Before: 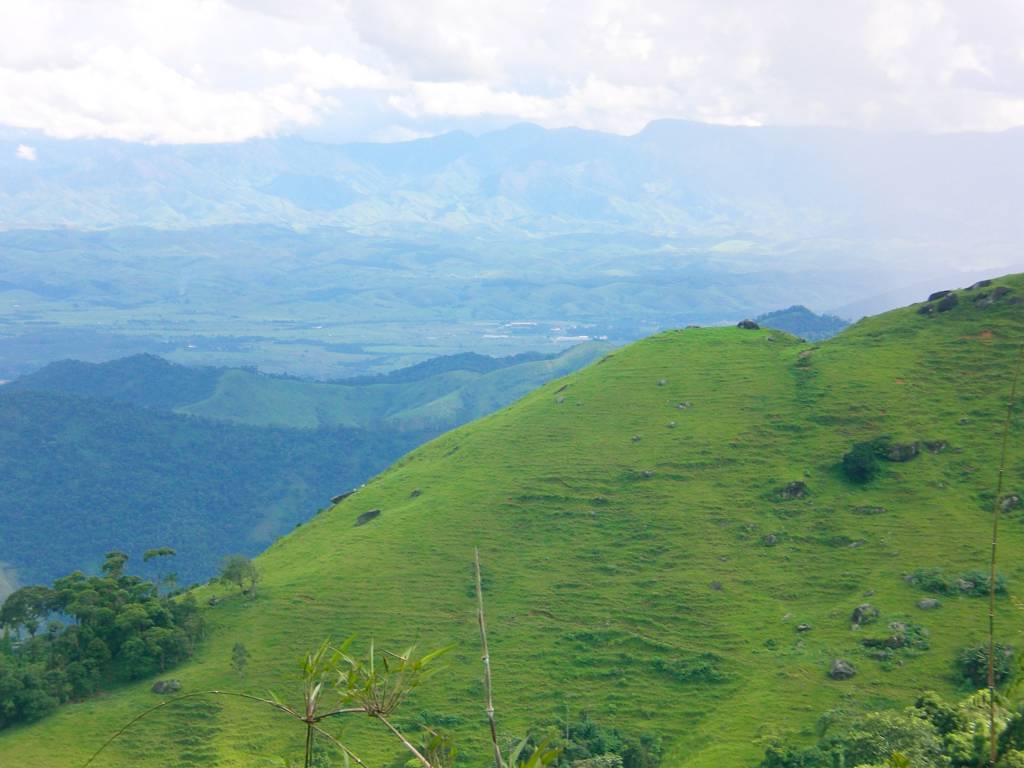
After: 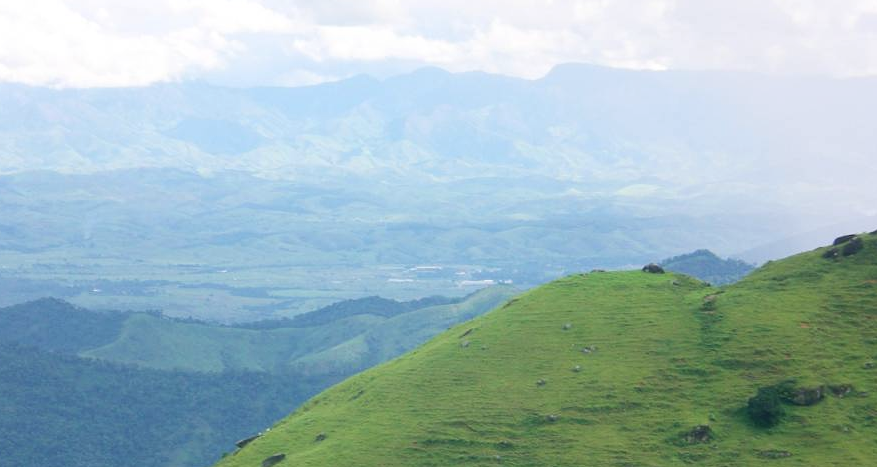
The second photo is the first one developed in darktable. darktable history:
contrast brightness saturation: contrast 0.11, saturation -0.163
crop and rotate: left 9.352%, top 7.344%, right 4.913%, bottom 31.768%
